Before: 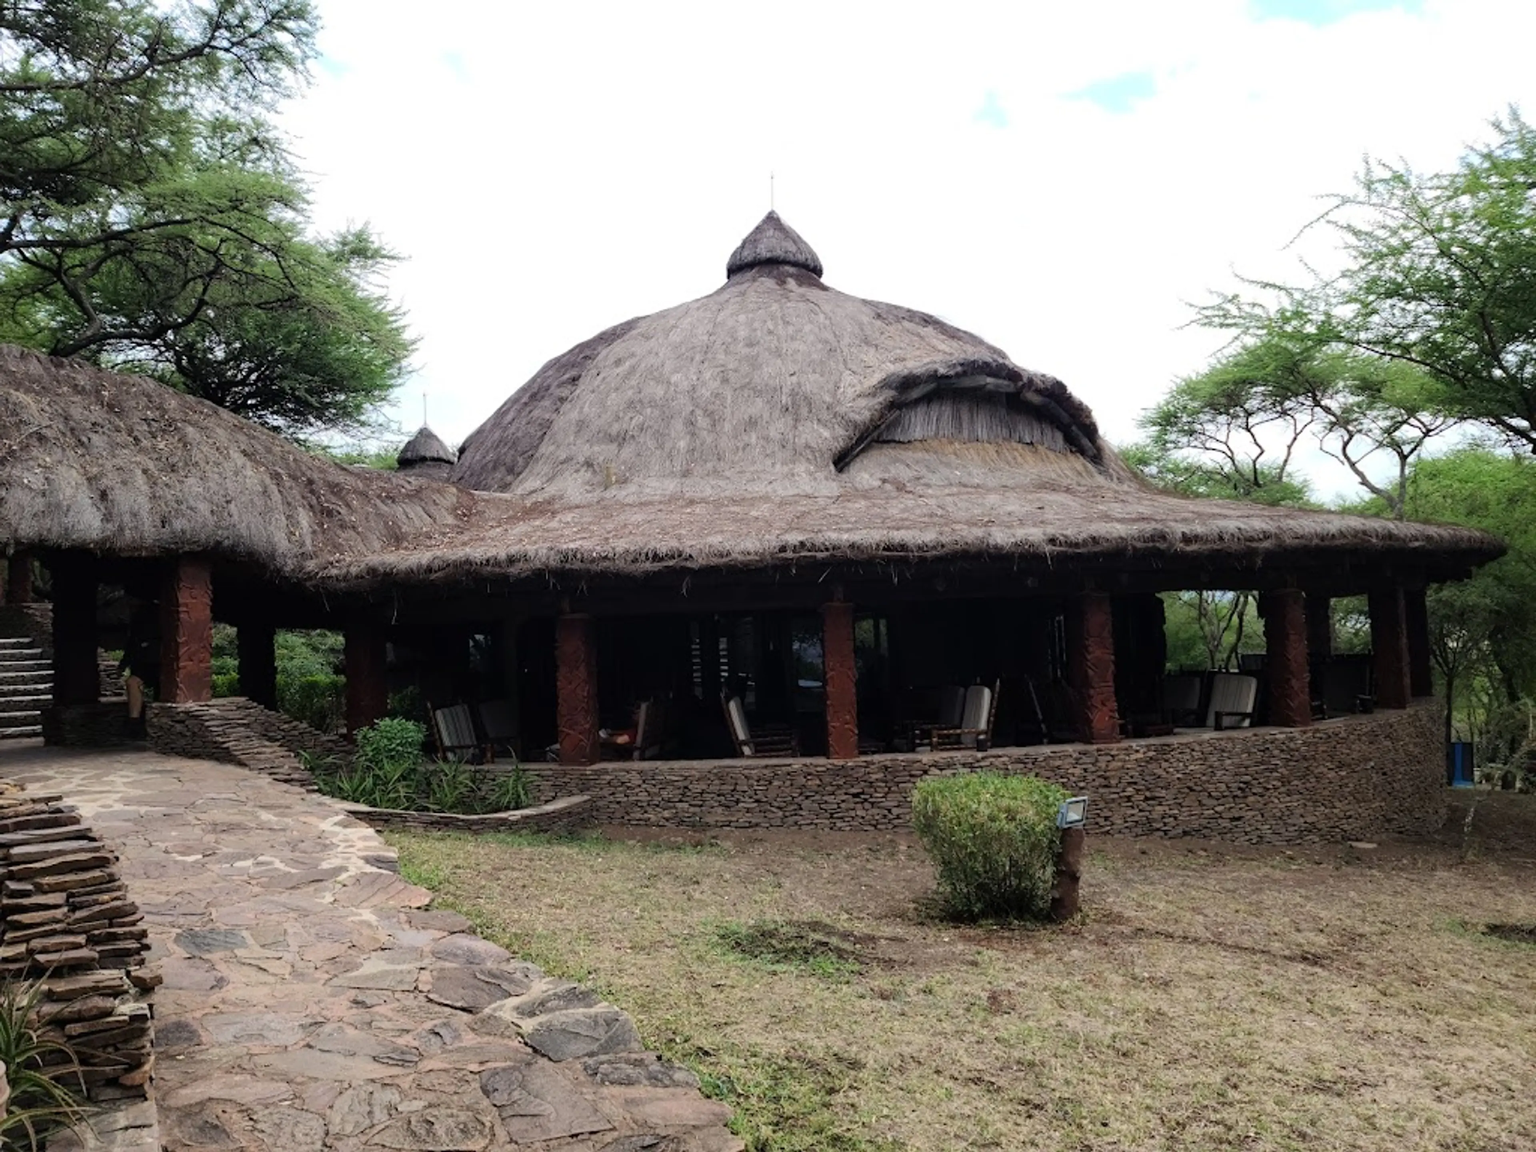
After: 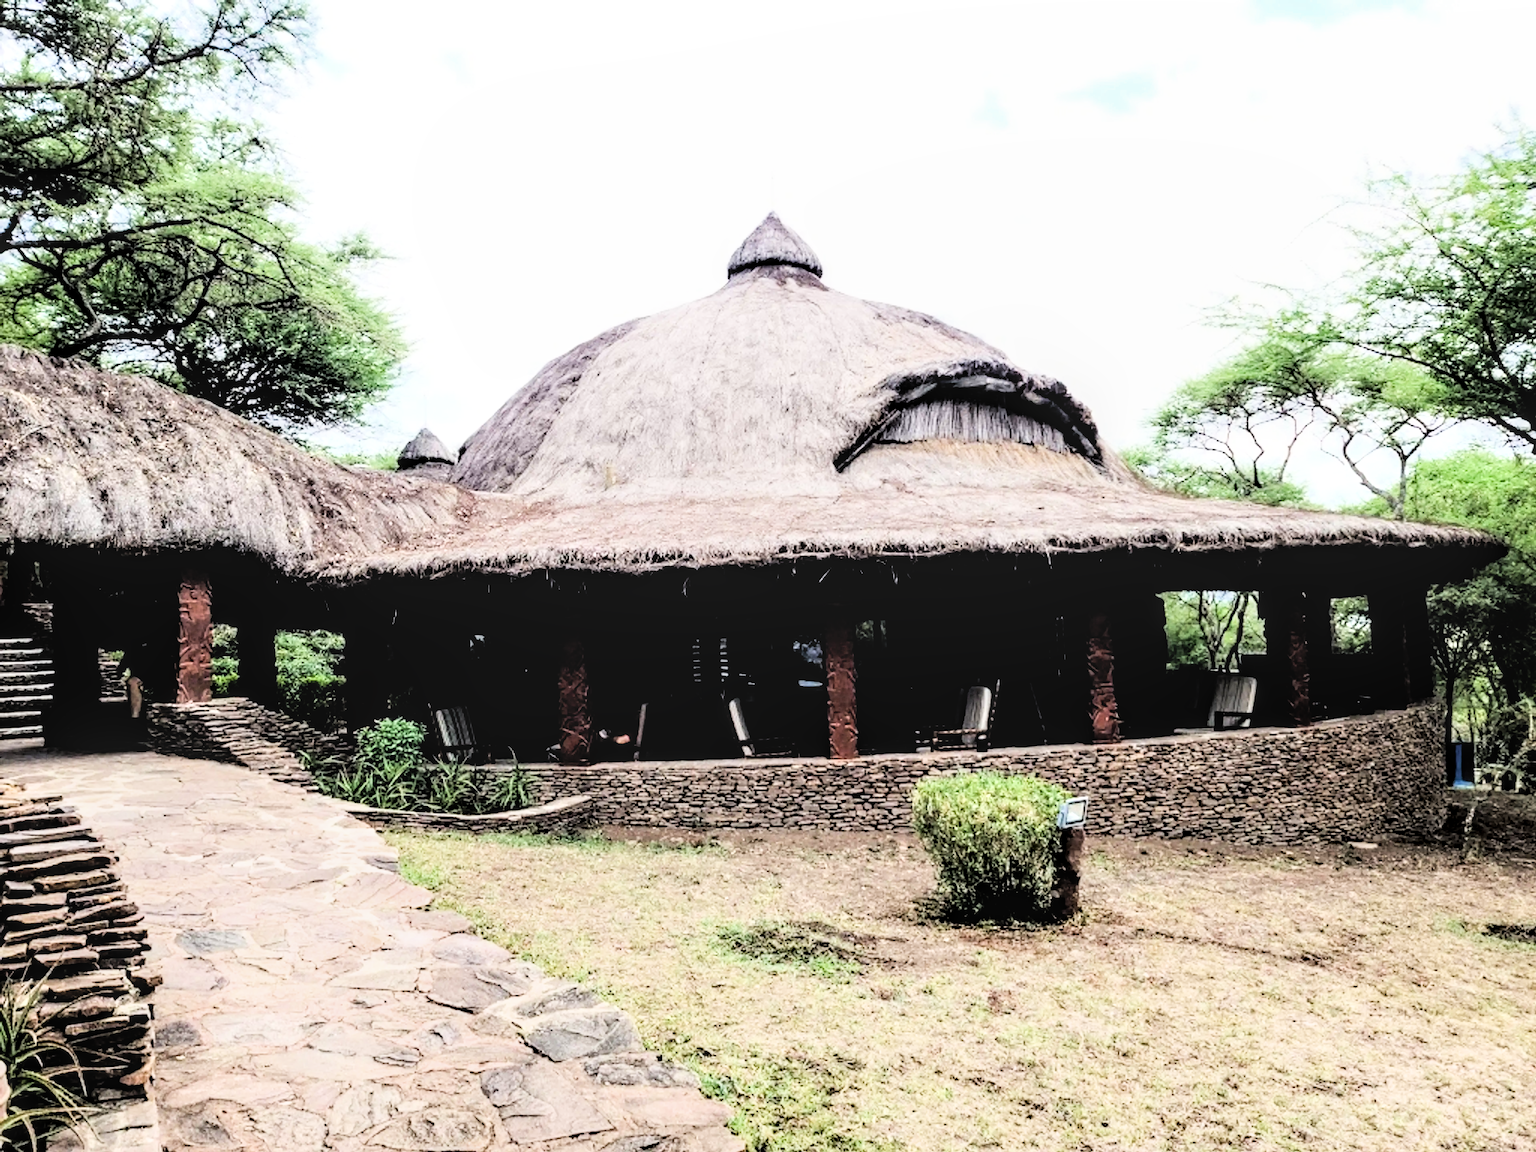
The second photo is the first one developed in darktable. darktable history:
filmic rgb: black relative exposure -4.39 EV, white relative exposure 5.02 EV, hardness 2.22, latitude 39.18%, contrast 1.145, highlights saturation mix 10.13%, shadows ↔ highlights balance 1.1%
tone equalizer: -8 EV -1.06 EV, -7 EV -0.974 EV, -6 EV -0.885 EV, -5 EV -0.602 EV, -3 EV 0.562 EV, -2 EV 0.863 EV, -1 EV 0.99 EV, +0 EV 1.05 EV, edges refinement/feathering 500, mask exposure compensation -1.57 EV, preserve details no
exposure: black level correction 0, exposure 1.405 EV, compensate highlight preservation false
local contrast: highlights 62%, detail 143%, midtone range 0.424
